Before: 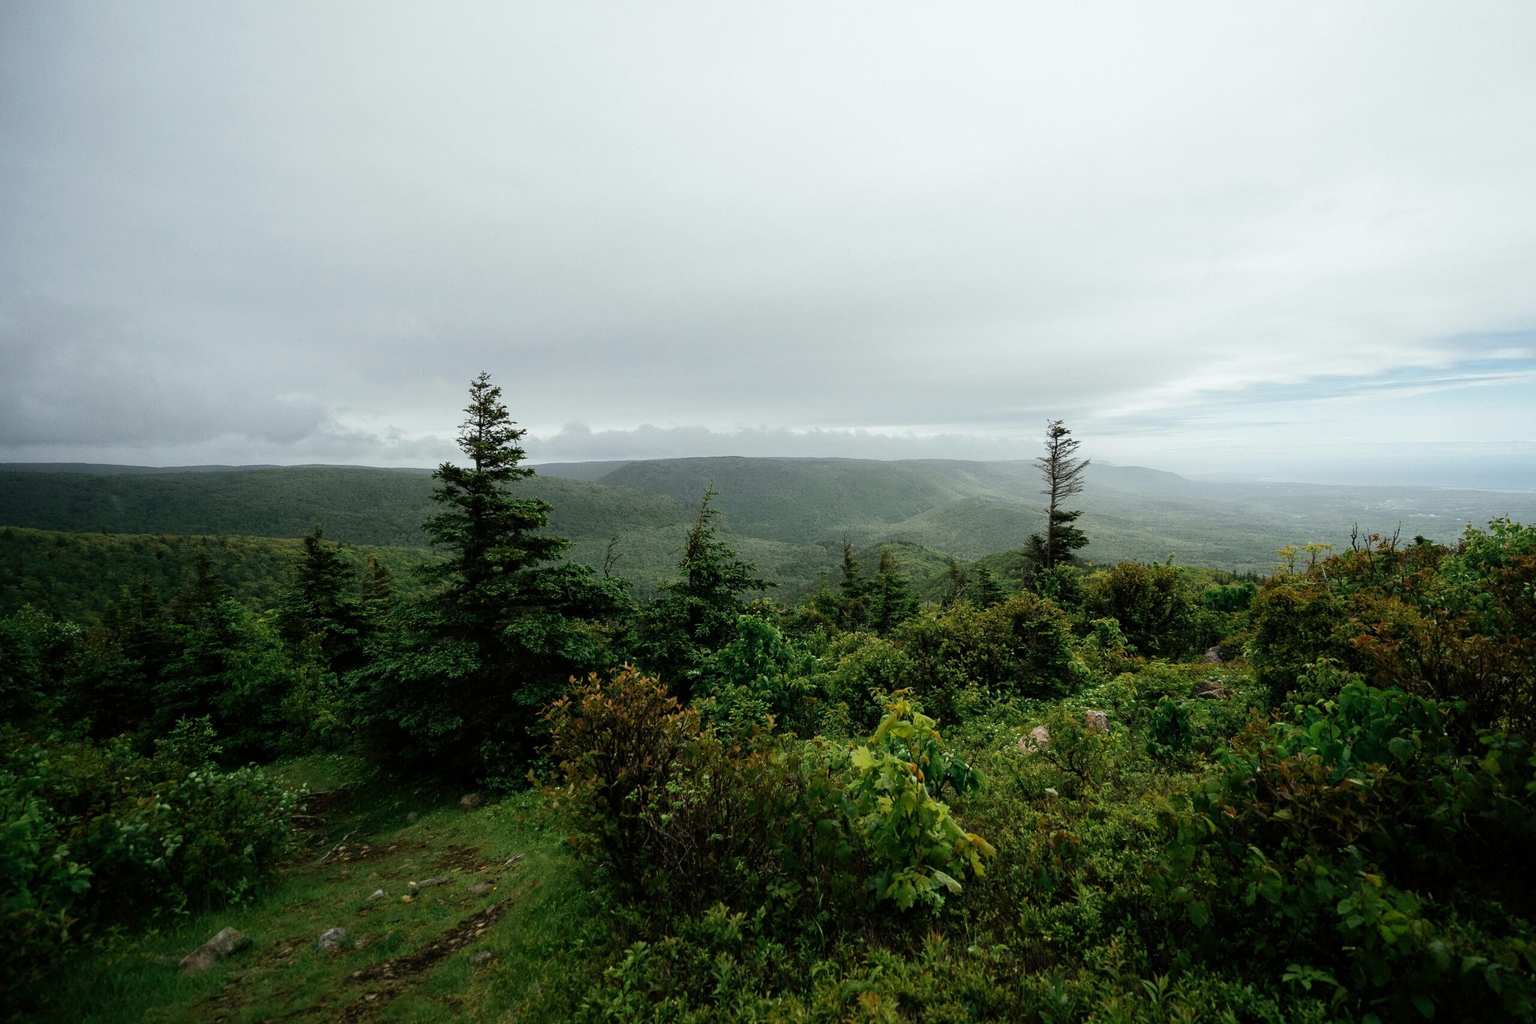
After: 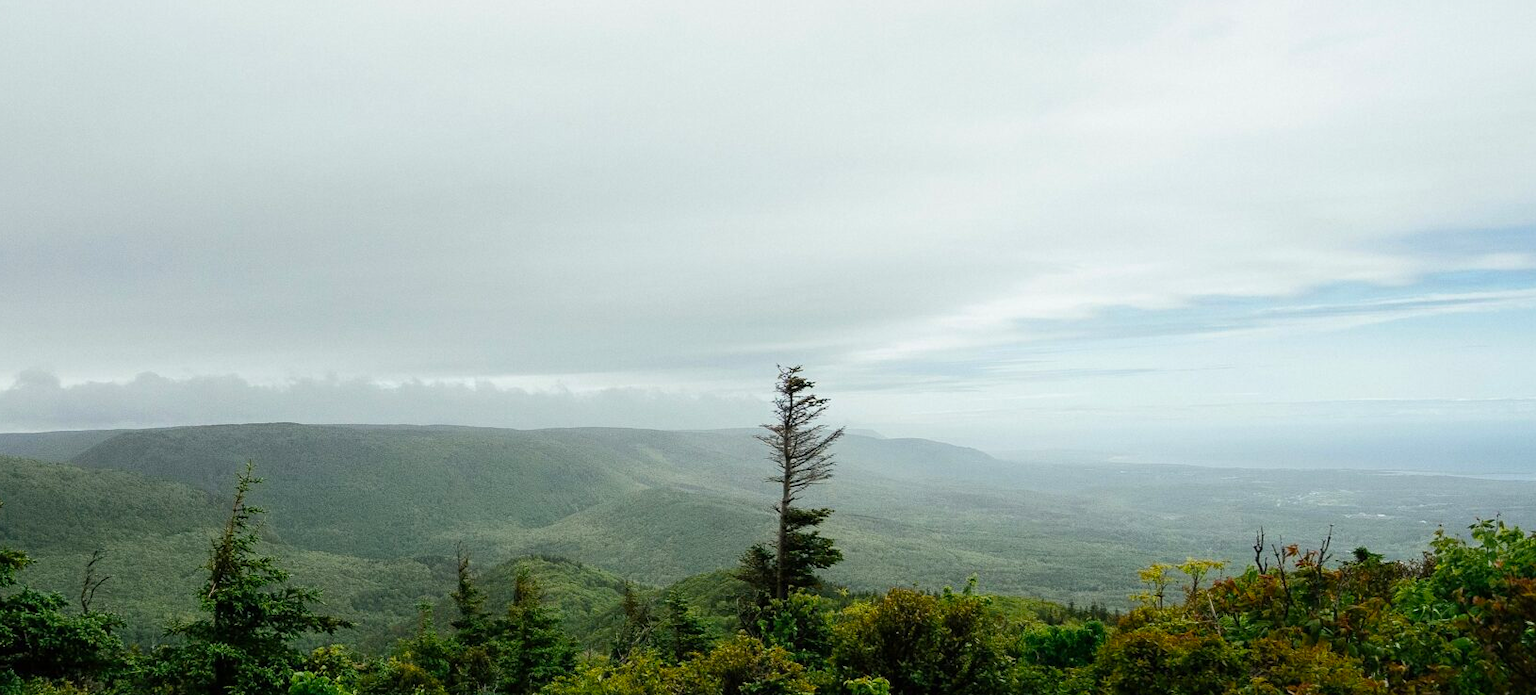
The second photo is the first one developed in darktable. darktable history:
crop: left 36.005%, top 18.293%, right 0.31%, bottom 38.444%
color balance: output saturation 120%
